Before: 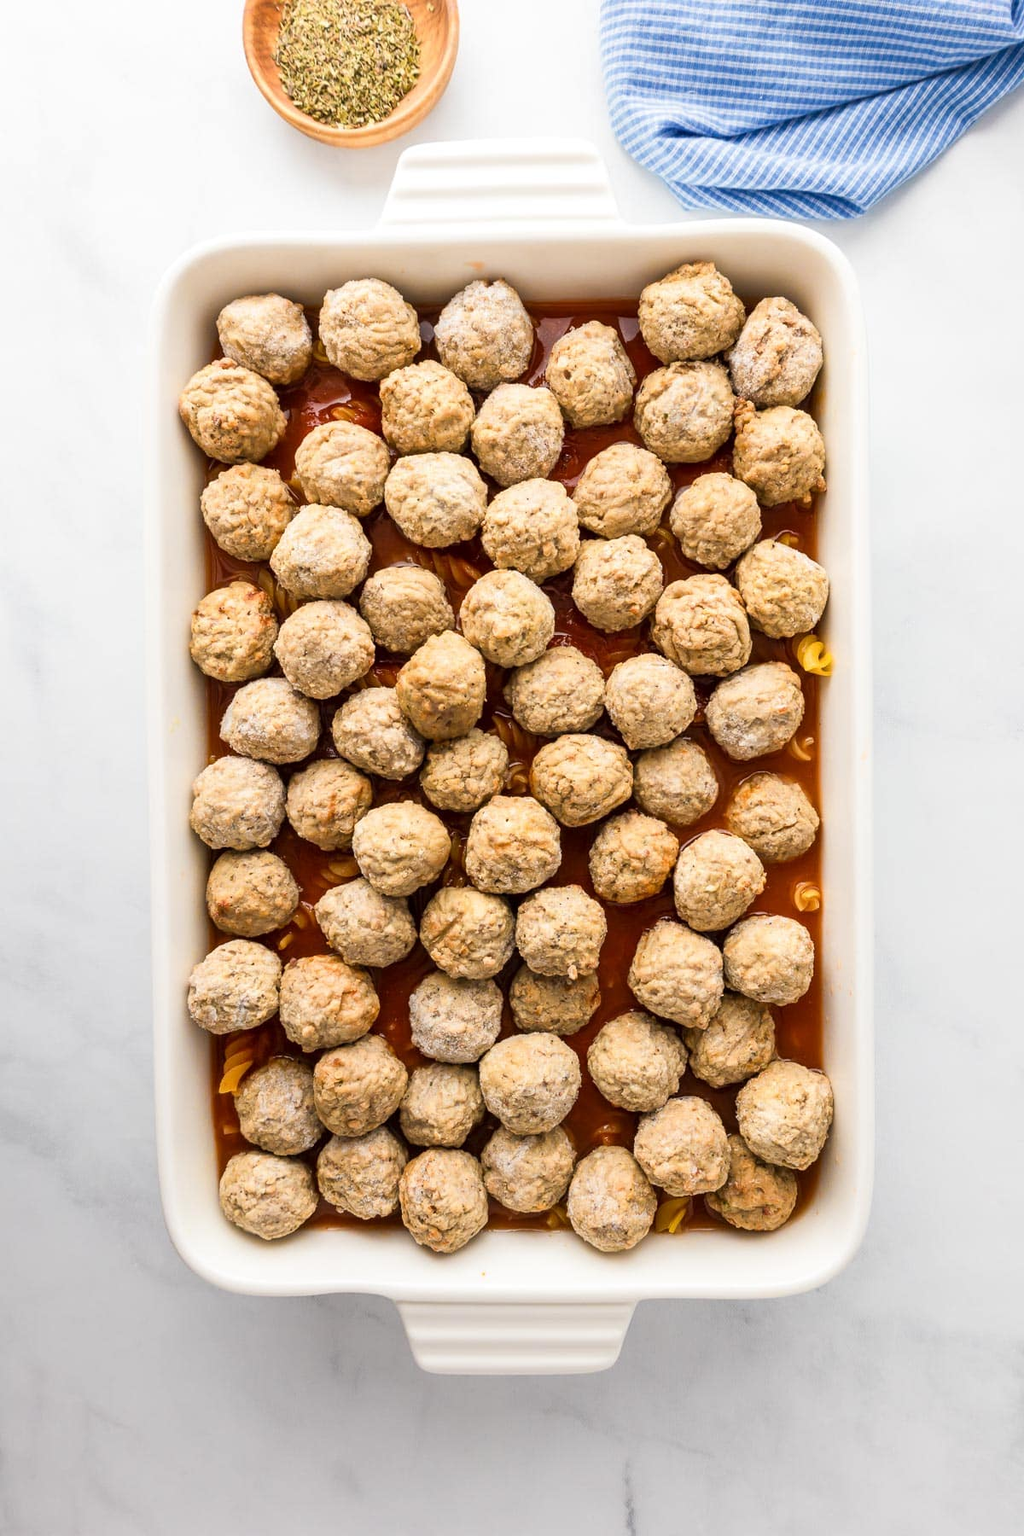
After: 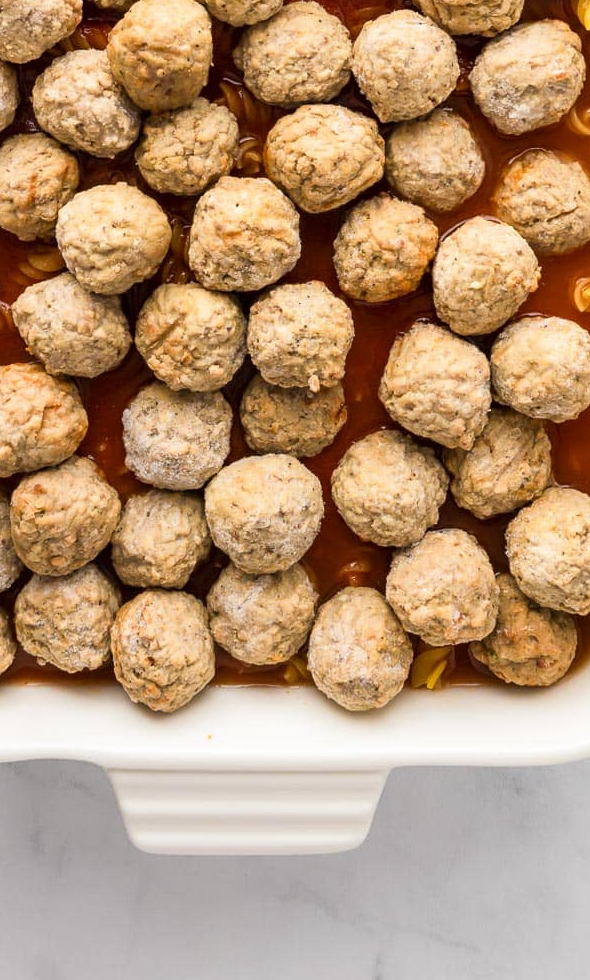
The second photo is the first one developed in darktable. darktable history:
crop: left 29.766%, top 42.002%, right 21.061%, bottom 3.506%
